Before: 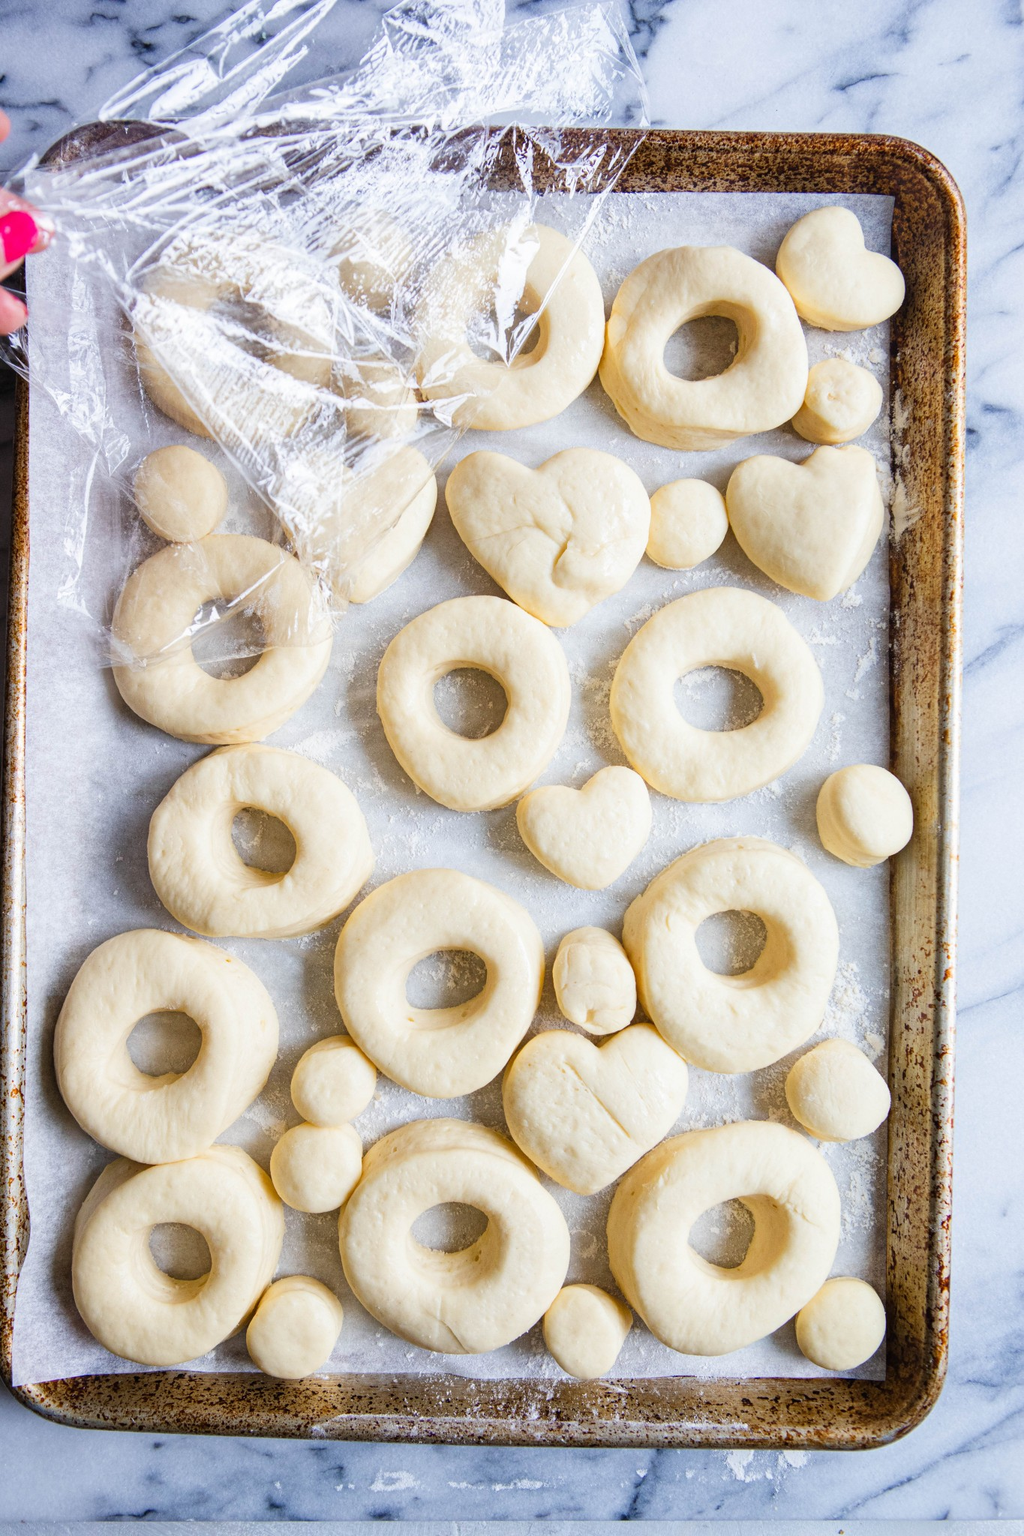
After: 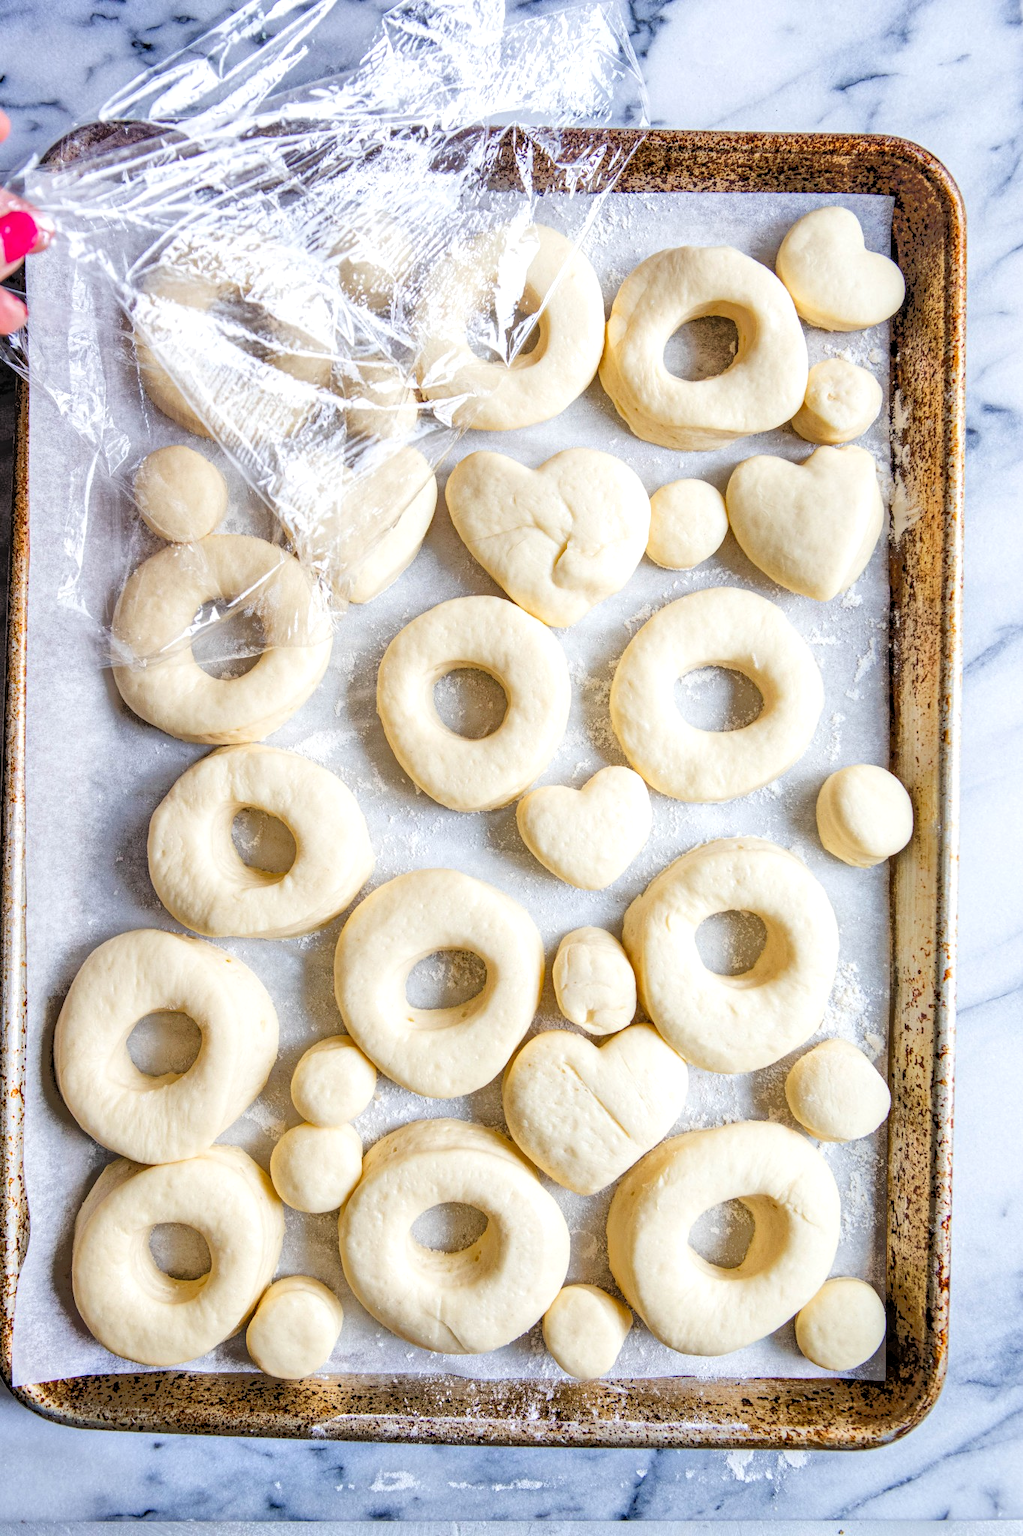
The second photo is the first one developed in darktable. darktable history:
tone equalizer: -7 EV -0.615 EV, -6 EV 1.02 EV, -5 EV -0.446 EV, -4 EV 0.426 EV, -3 EV 0.429 EV, -2 EV 0.145 EV, -1 EV -0.143 EV, +0 EV -0.383 EV
local contrast: detail 130%
exposure: black level correction 0.001, exposure 0.499 EV, compensate highlight preservation false
levels: levels [0.073, 0.497, 0.972]
